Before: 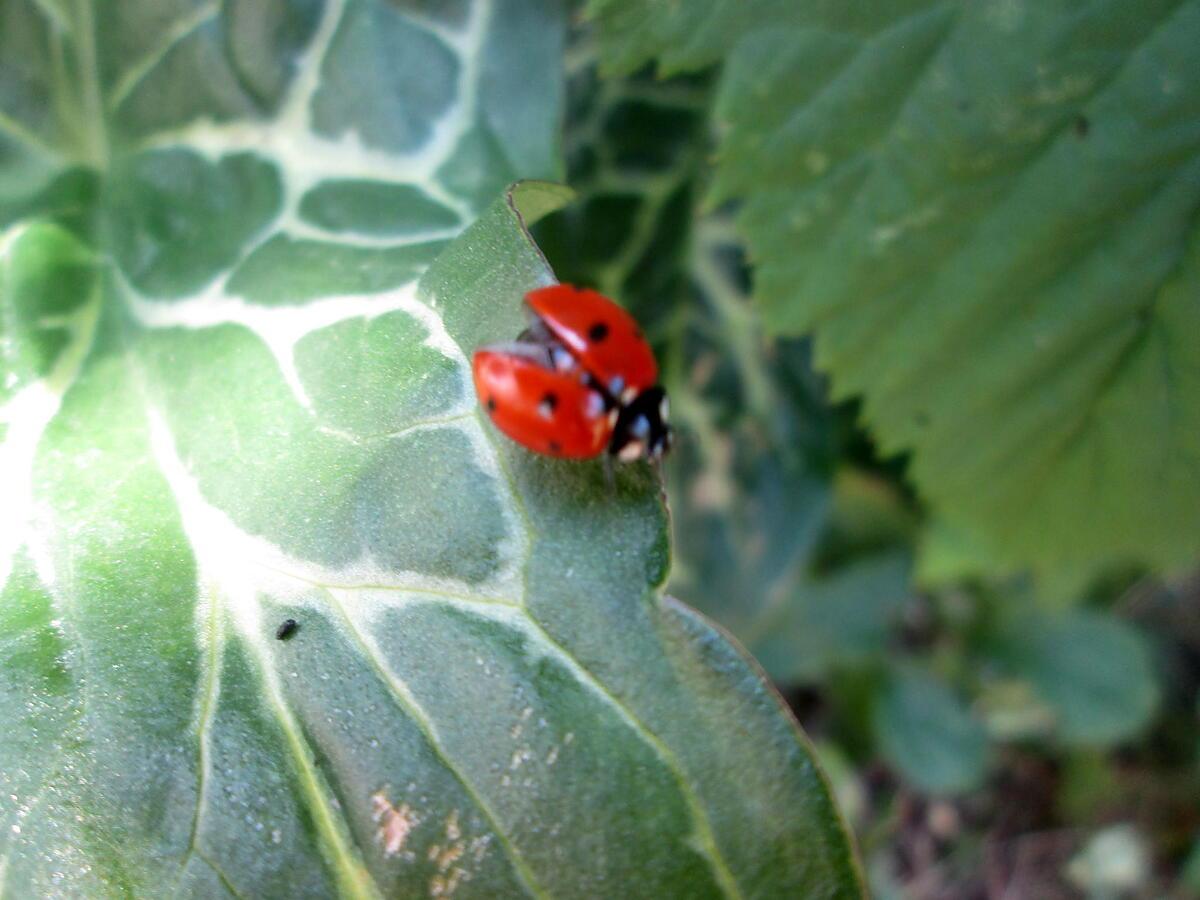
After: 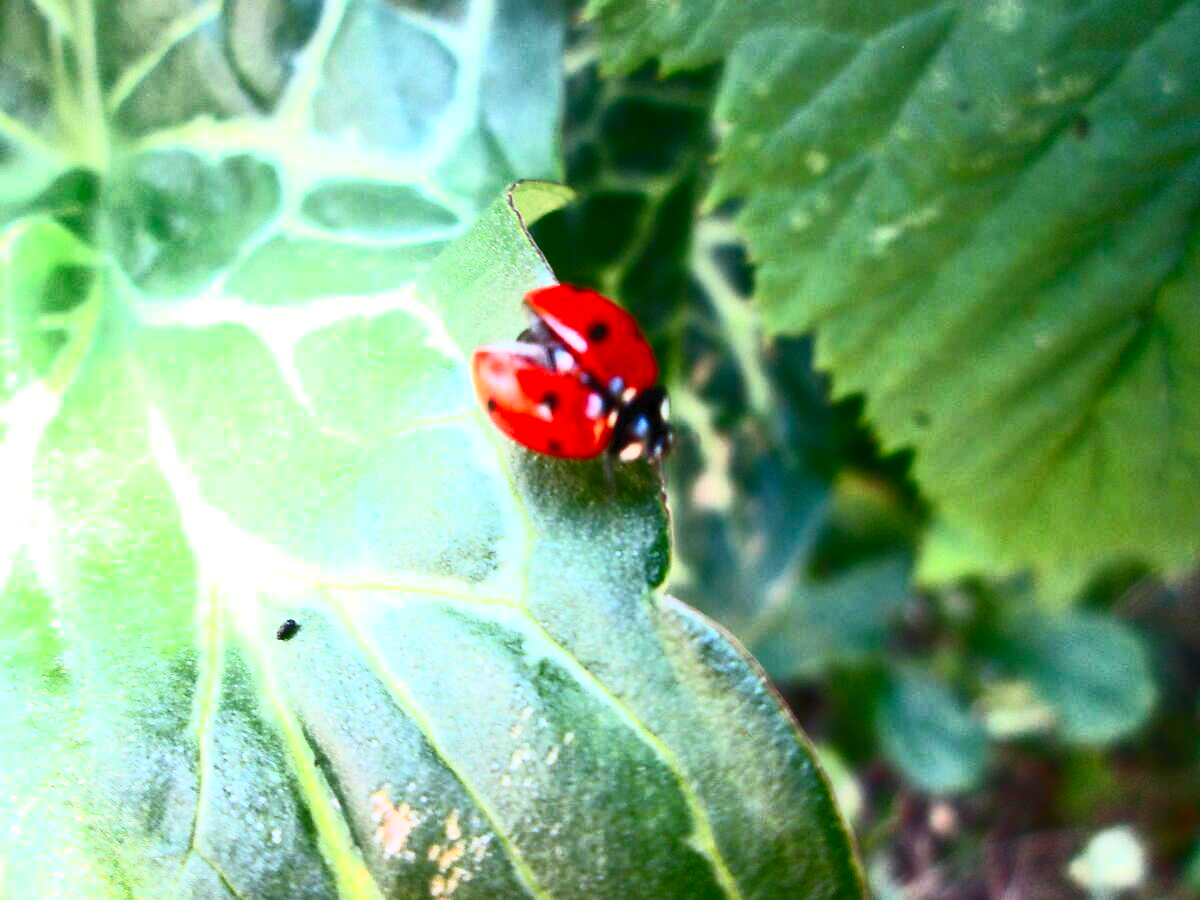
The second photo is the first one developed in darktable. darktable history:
contrast brightness saturation: contrast 0.83, brightness 0.59, saturation 0.59
